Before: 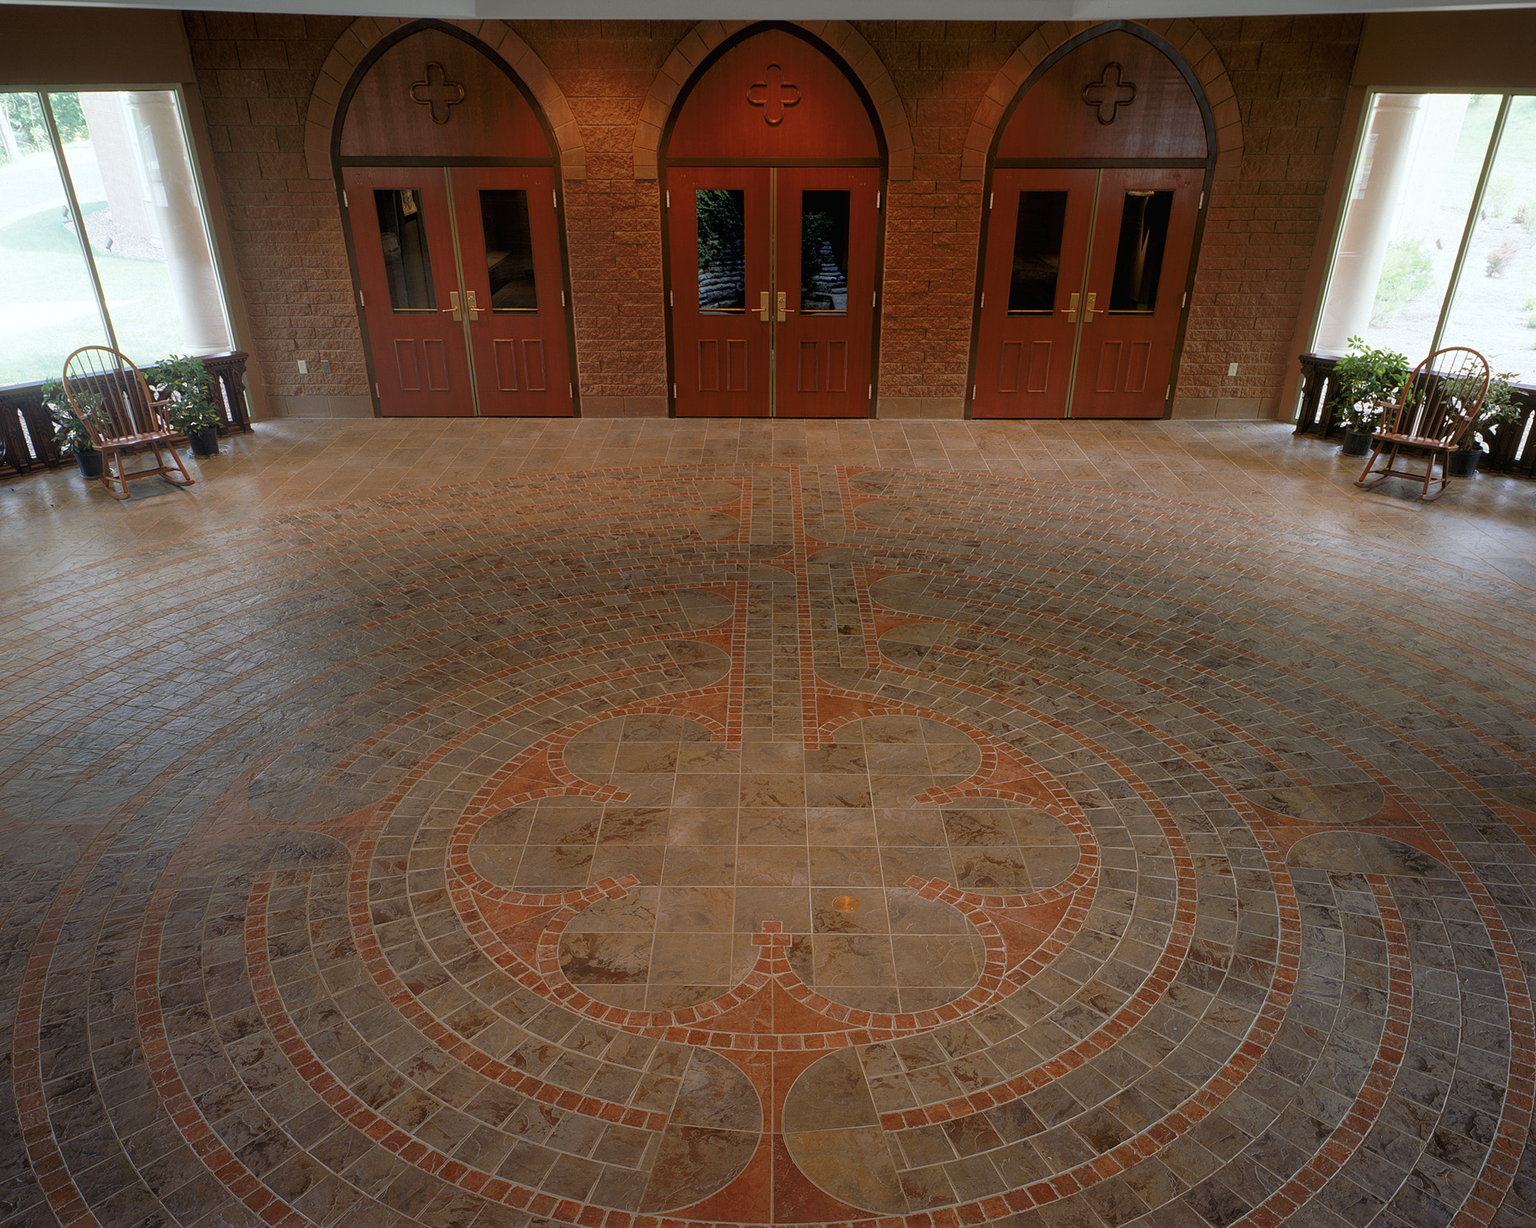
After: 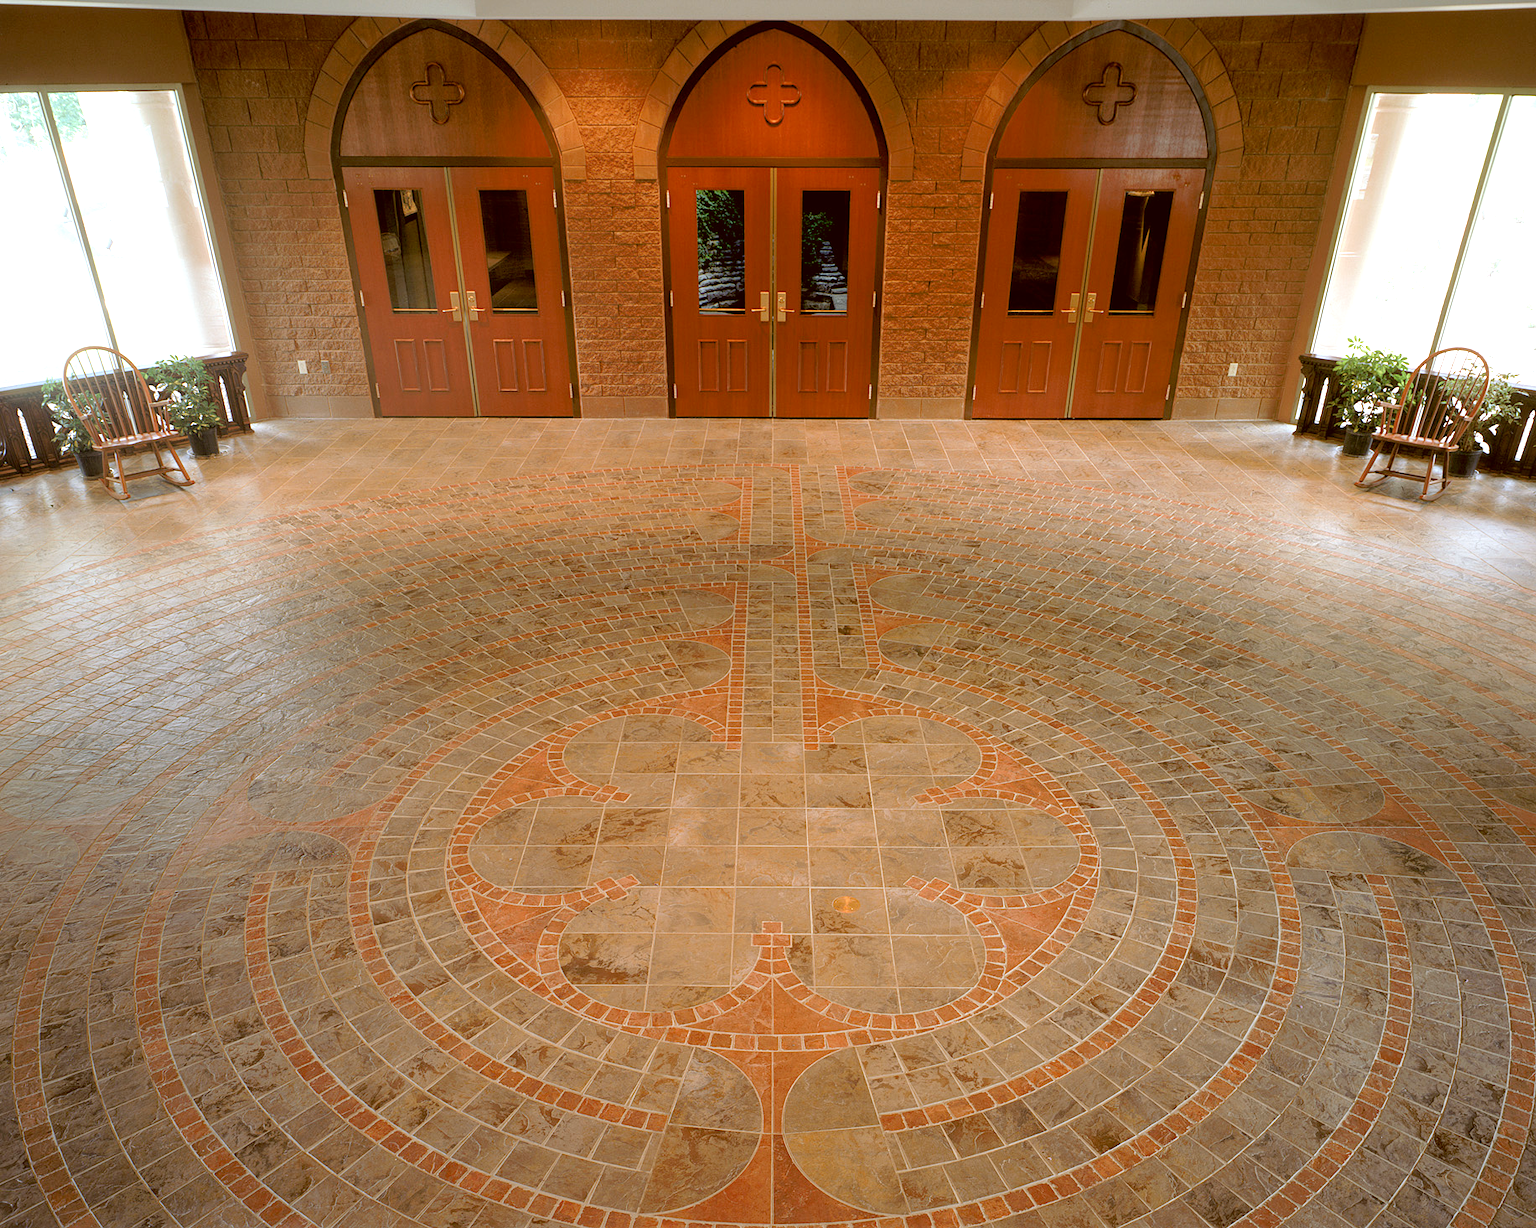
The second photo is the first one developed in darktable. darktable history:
color correction: highlights a* -0.482, highlights b* 0.161, shadows a* 4.66, shadows b* 20.72
exposure: black level correction 0, exposure 0.7 EV, compensate exposure bias true, compensate highlight preservation false
